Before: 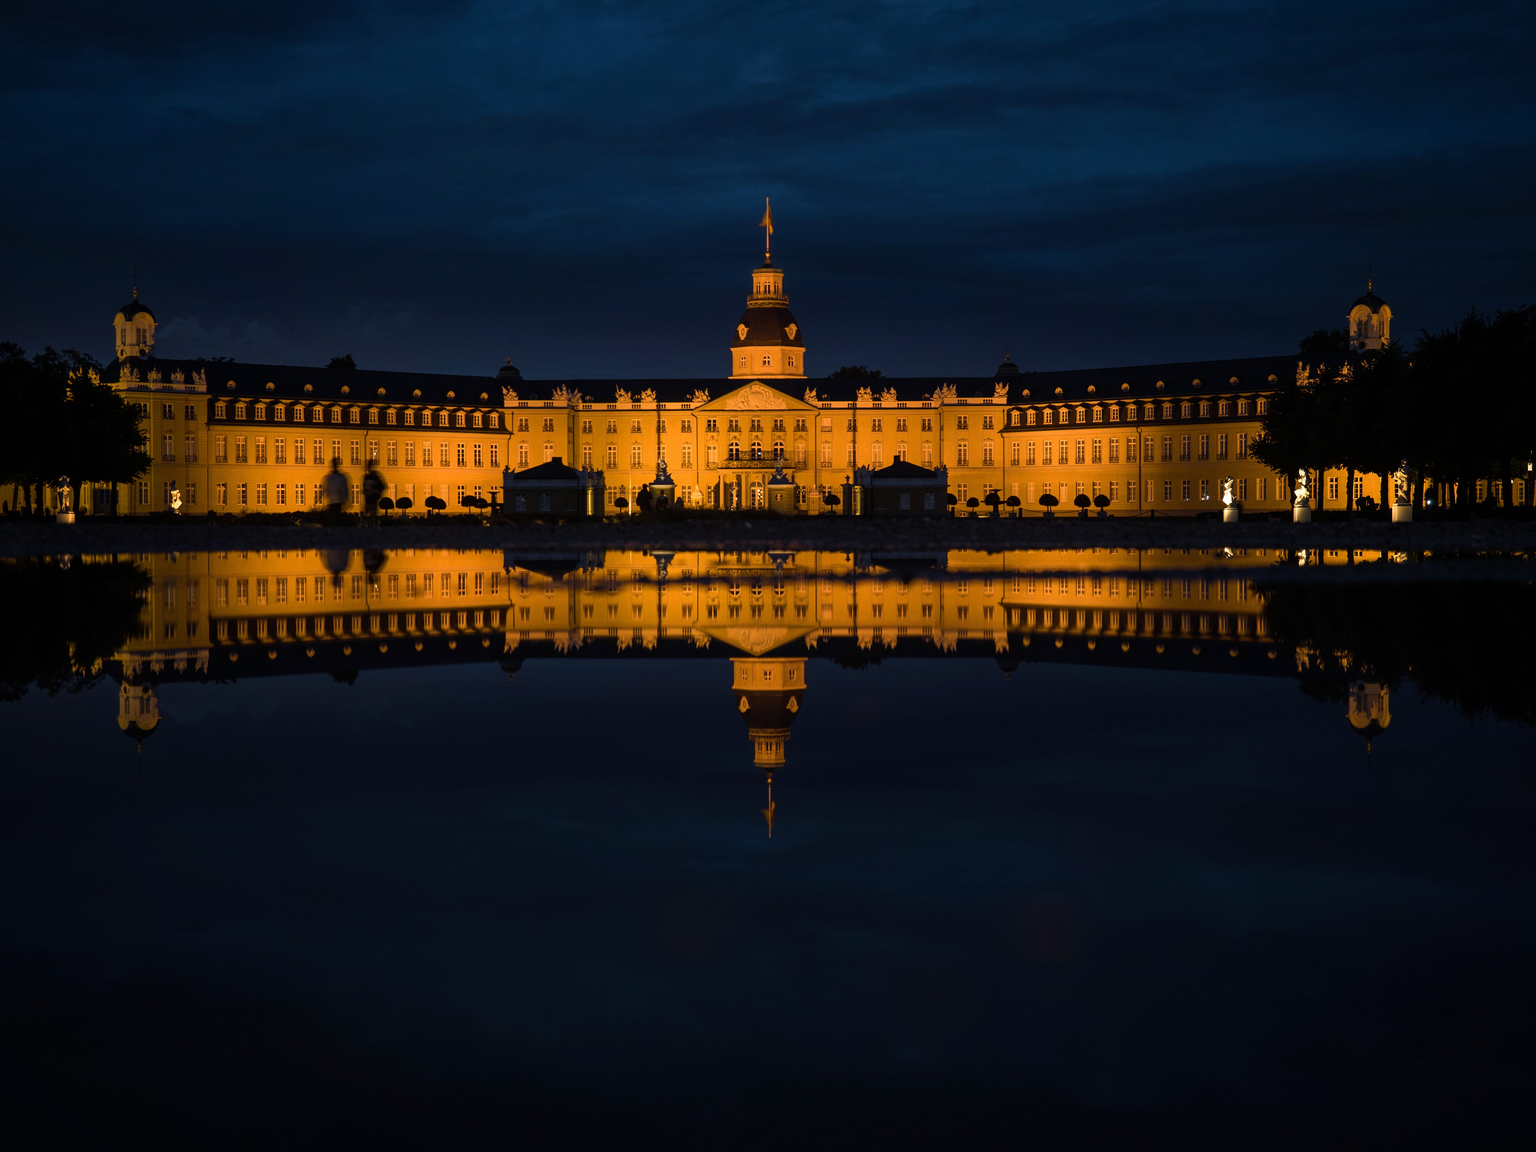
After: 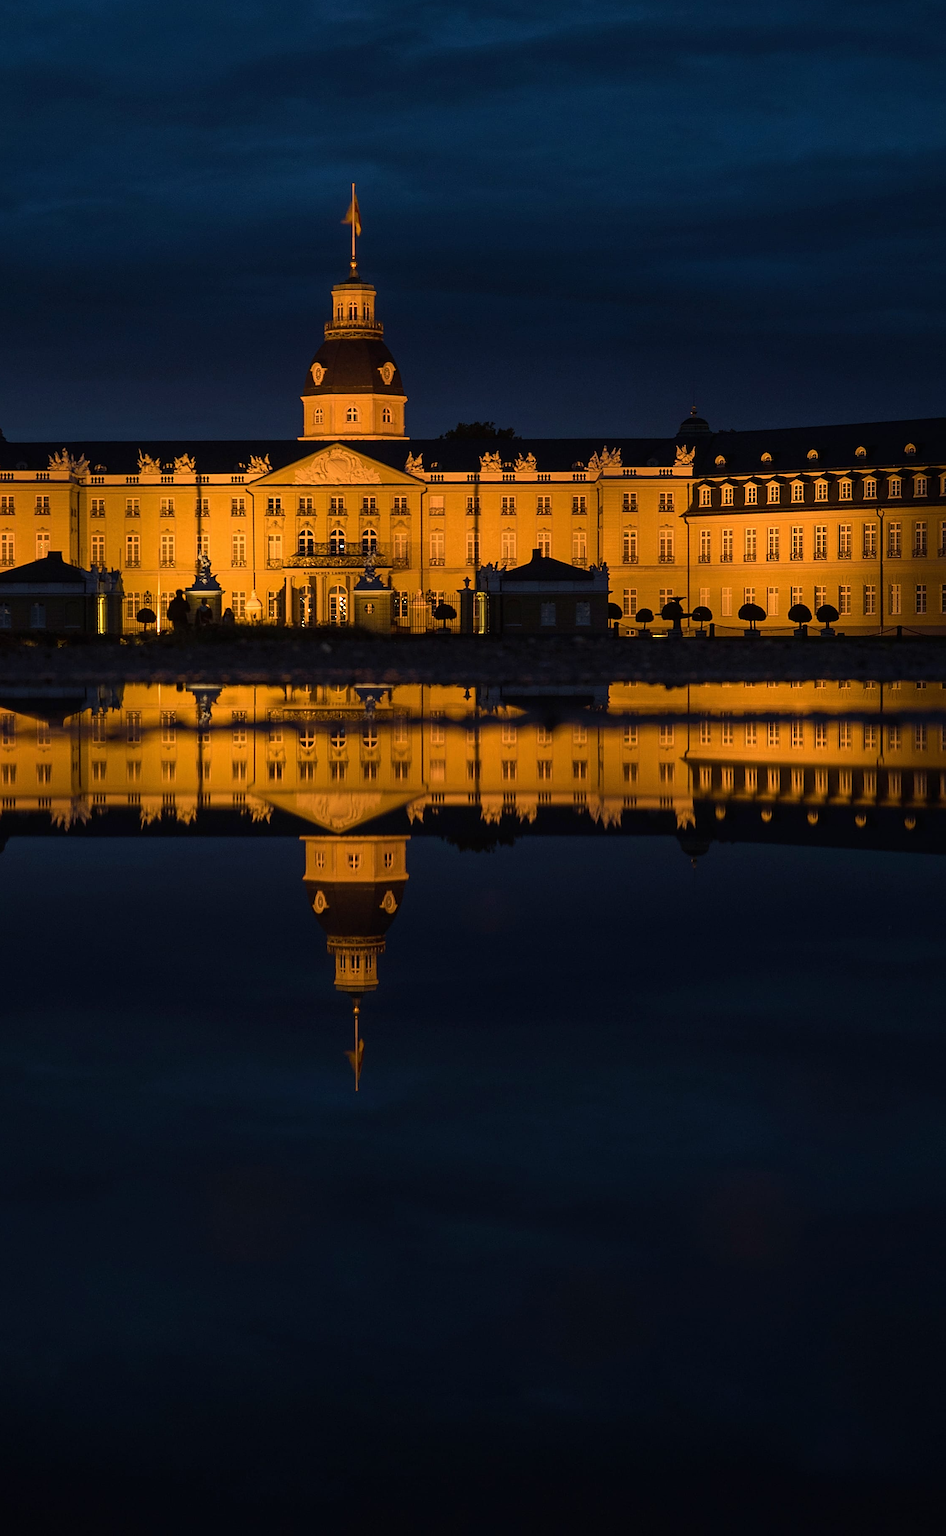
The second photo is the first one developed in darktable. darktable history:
sharpen: on, module defaults
crop: left 33.774%, top 5.964%, right 22.746%
